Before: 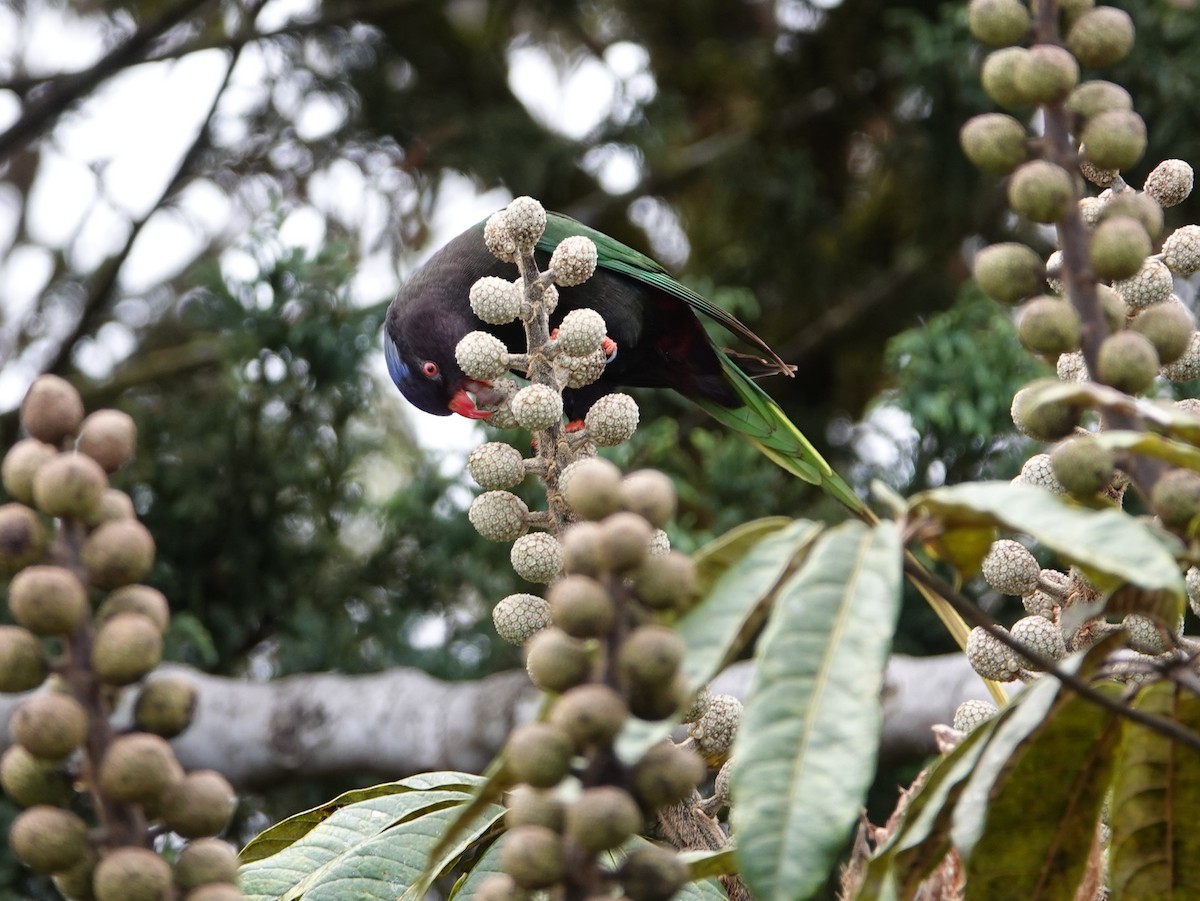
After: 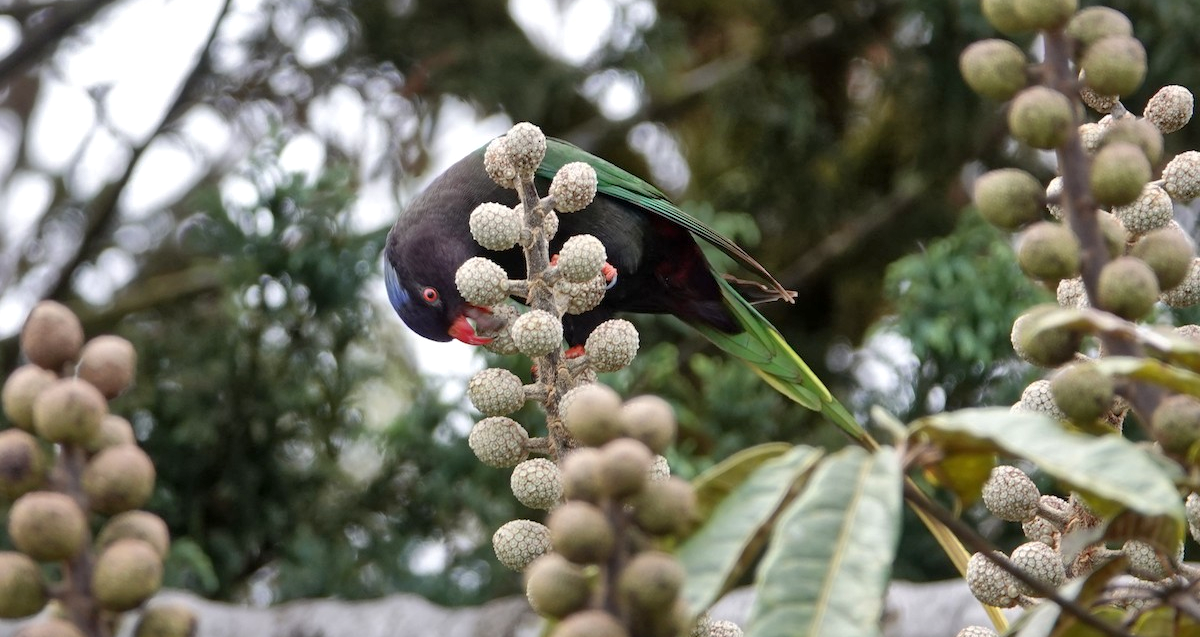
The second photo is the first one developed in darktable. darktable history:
local contrast: mode bilateral grid, contrast 20, coarseness 50, detail 132%, midtone range 0.2
crop and rotate: top 8.293%, bottom 20.996%
shadows and highlights: on, module defaults
